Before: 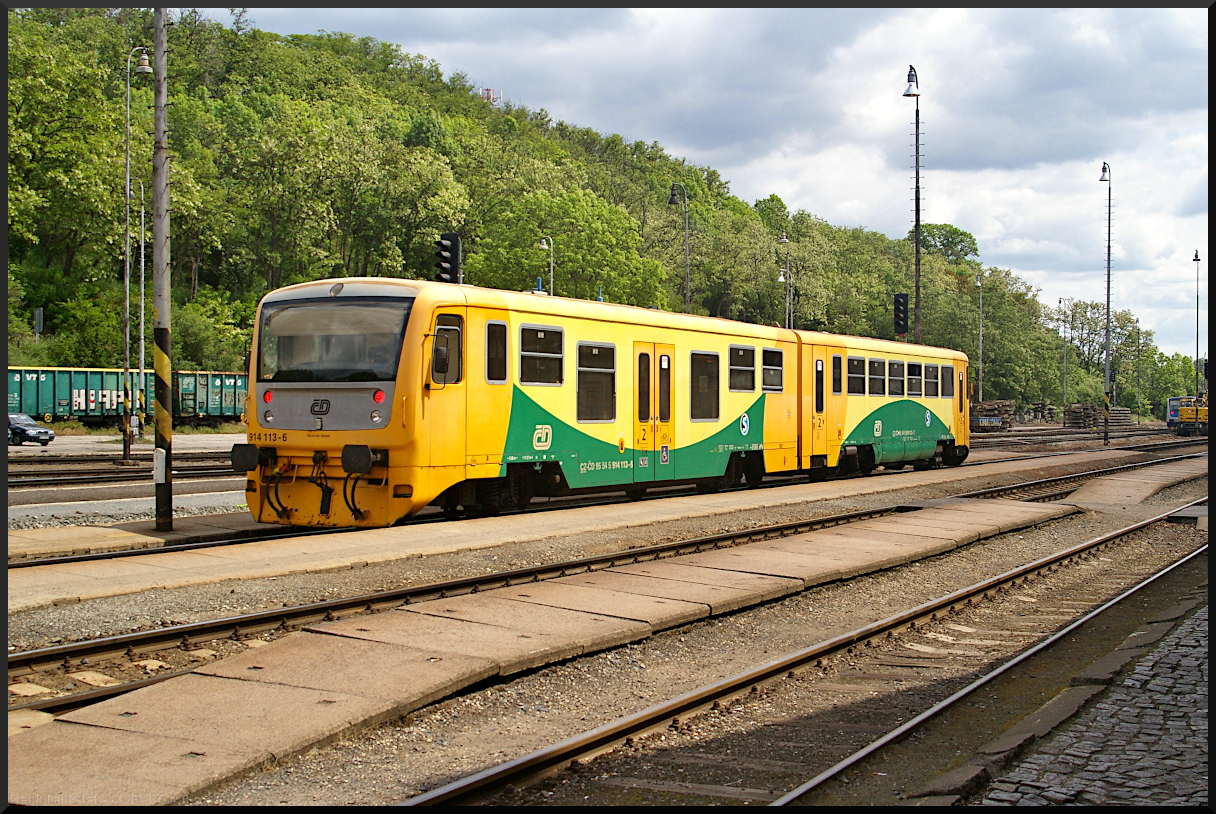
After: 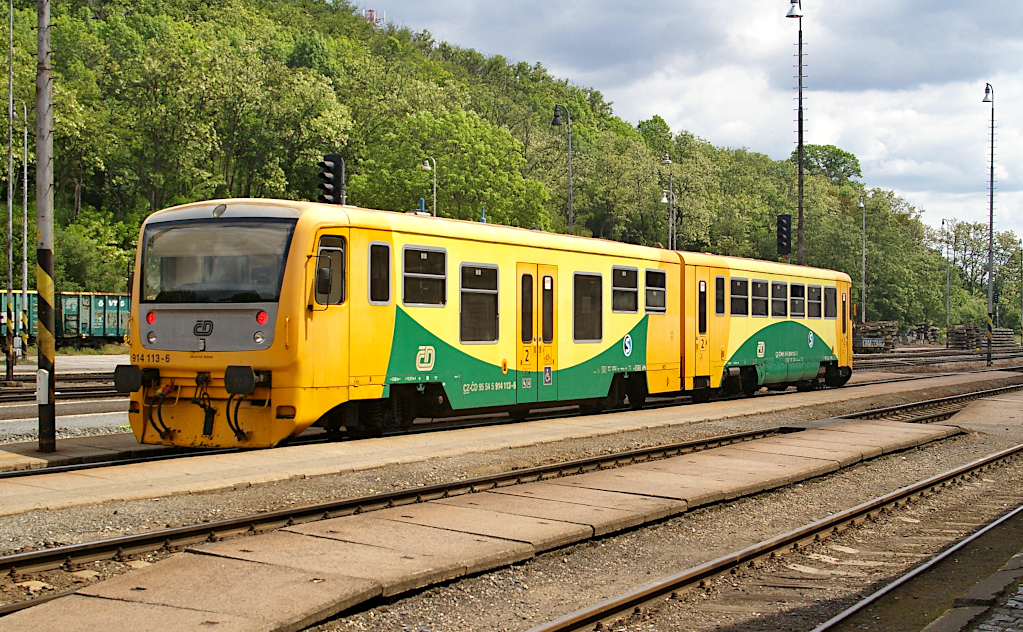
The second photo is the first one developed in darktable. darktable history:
crop and rotate: left 9.673%, top 9.748%, right 6.175%, bottom 12.608%
